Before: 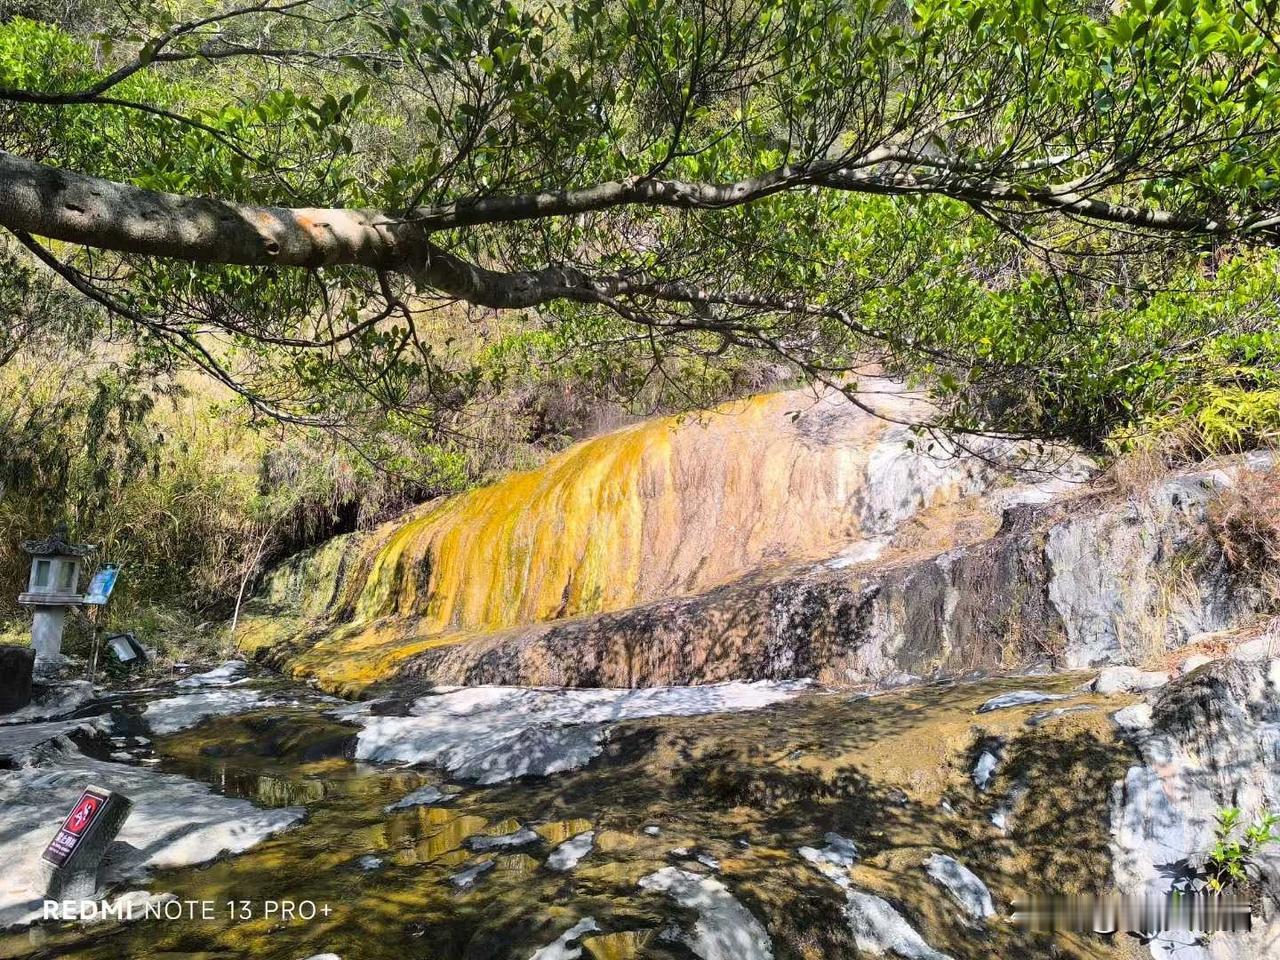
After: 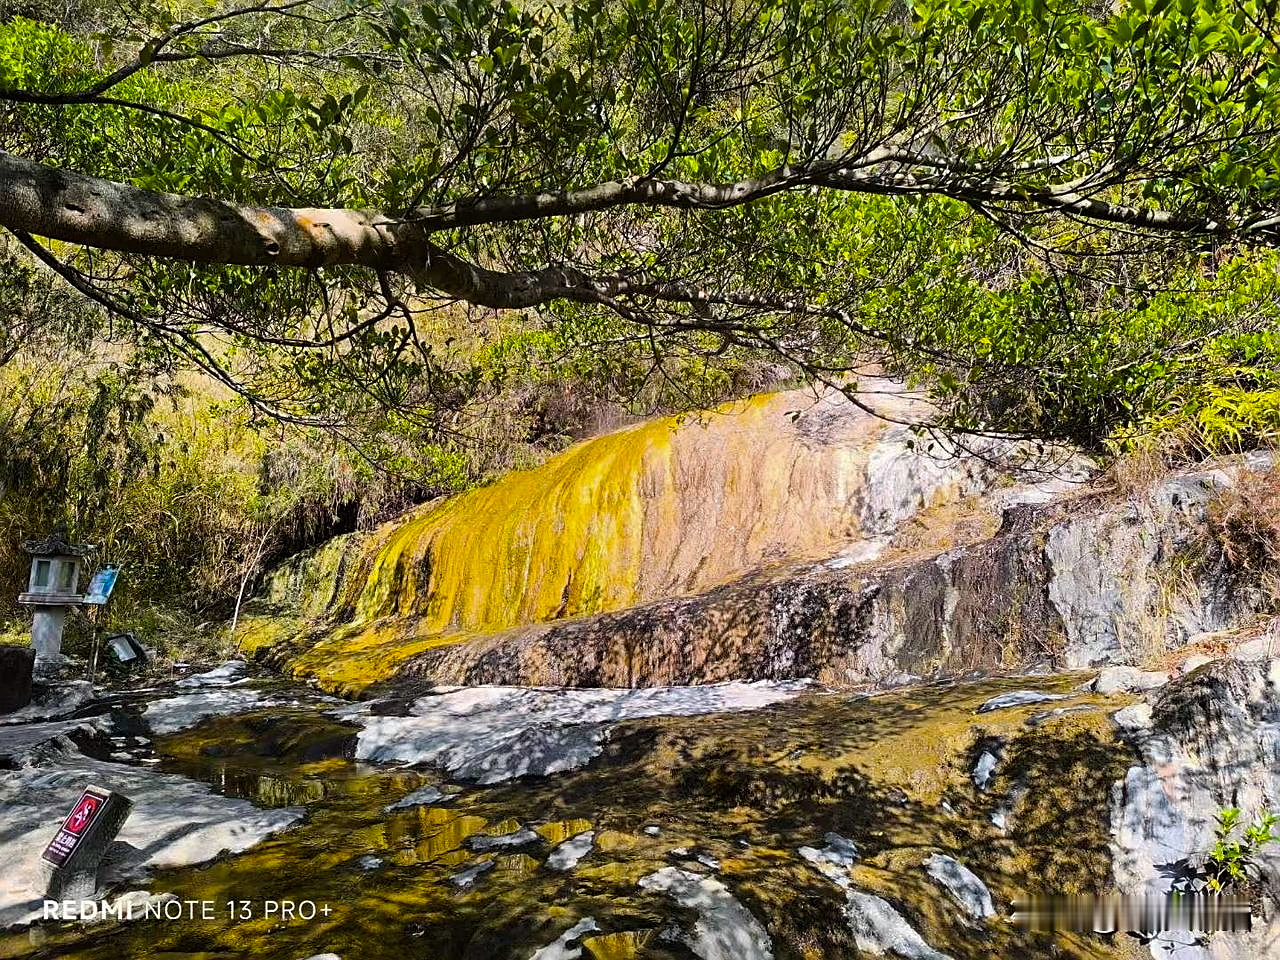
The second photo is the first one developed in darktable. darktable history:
base curve: curves: ch0 [(0, 0) (0.262, 0.32) (0.722, 0.705) (1, 1)], preserve colors none
exposure: exposure -0.606 EV, compensate exposure bias true, compensate highlight preservation false
tone equalizer: on, module defaults
color balance rgb: power › chroma 0.676%, power › hue 60°, perceptual saturation grading › global saturation 30.239%, perceptual brilliance grading › global brilliance 15.727%, perceptual brilliance grading › shadows -35.38%, global vibrance 18.479%
sharpen: on, module defaults
